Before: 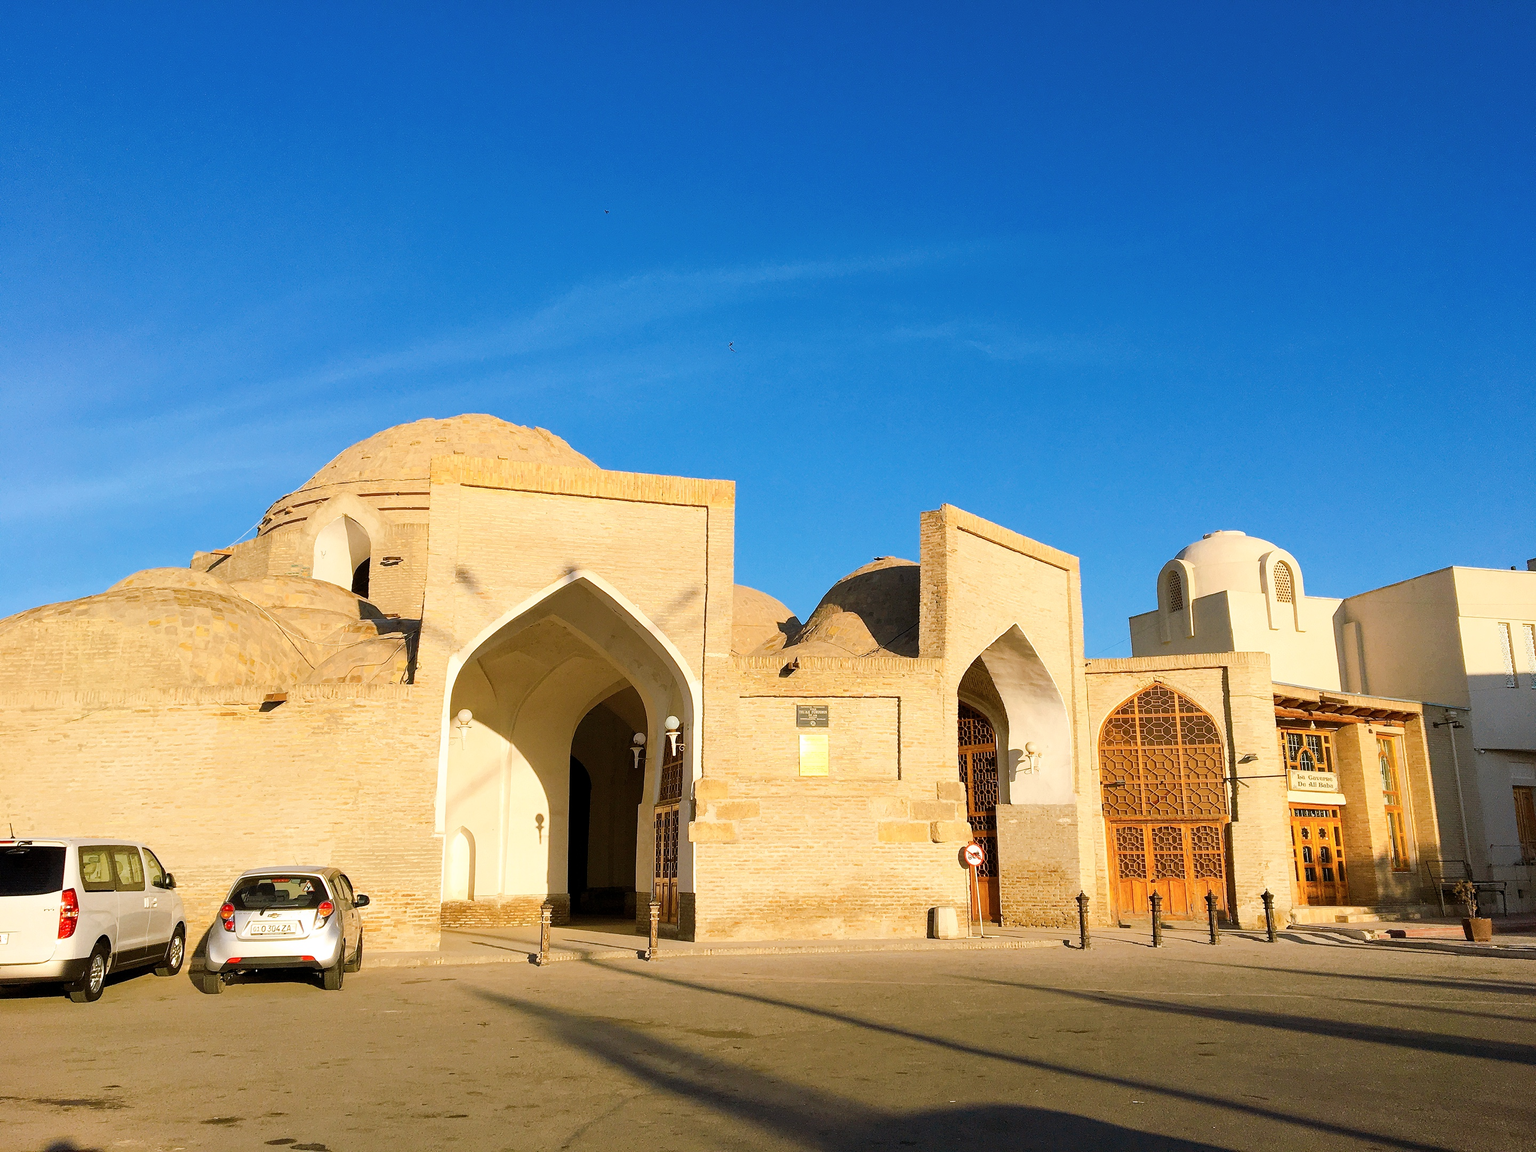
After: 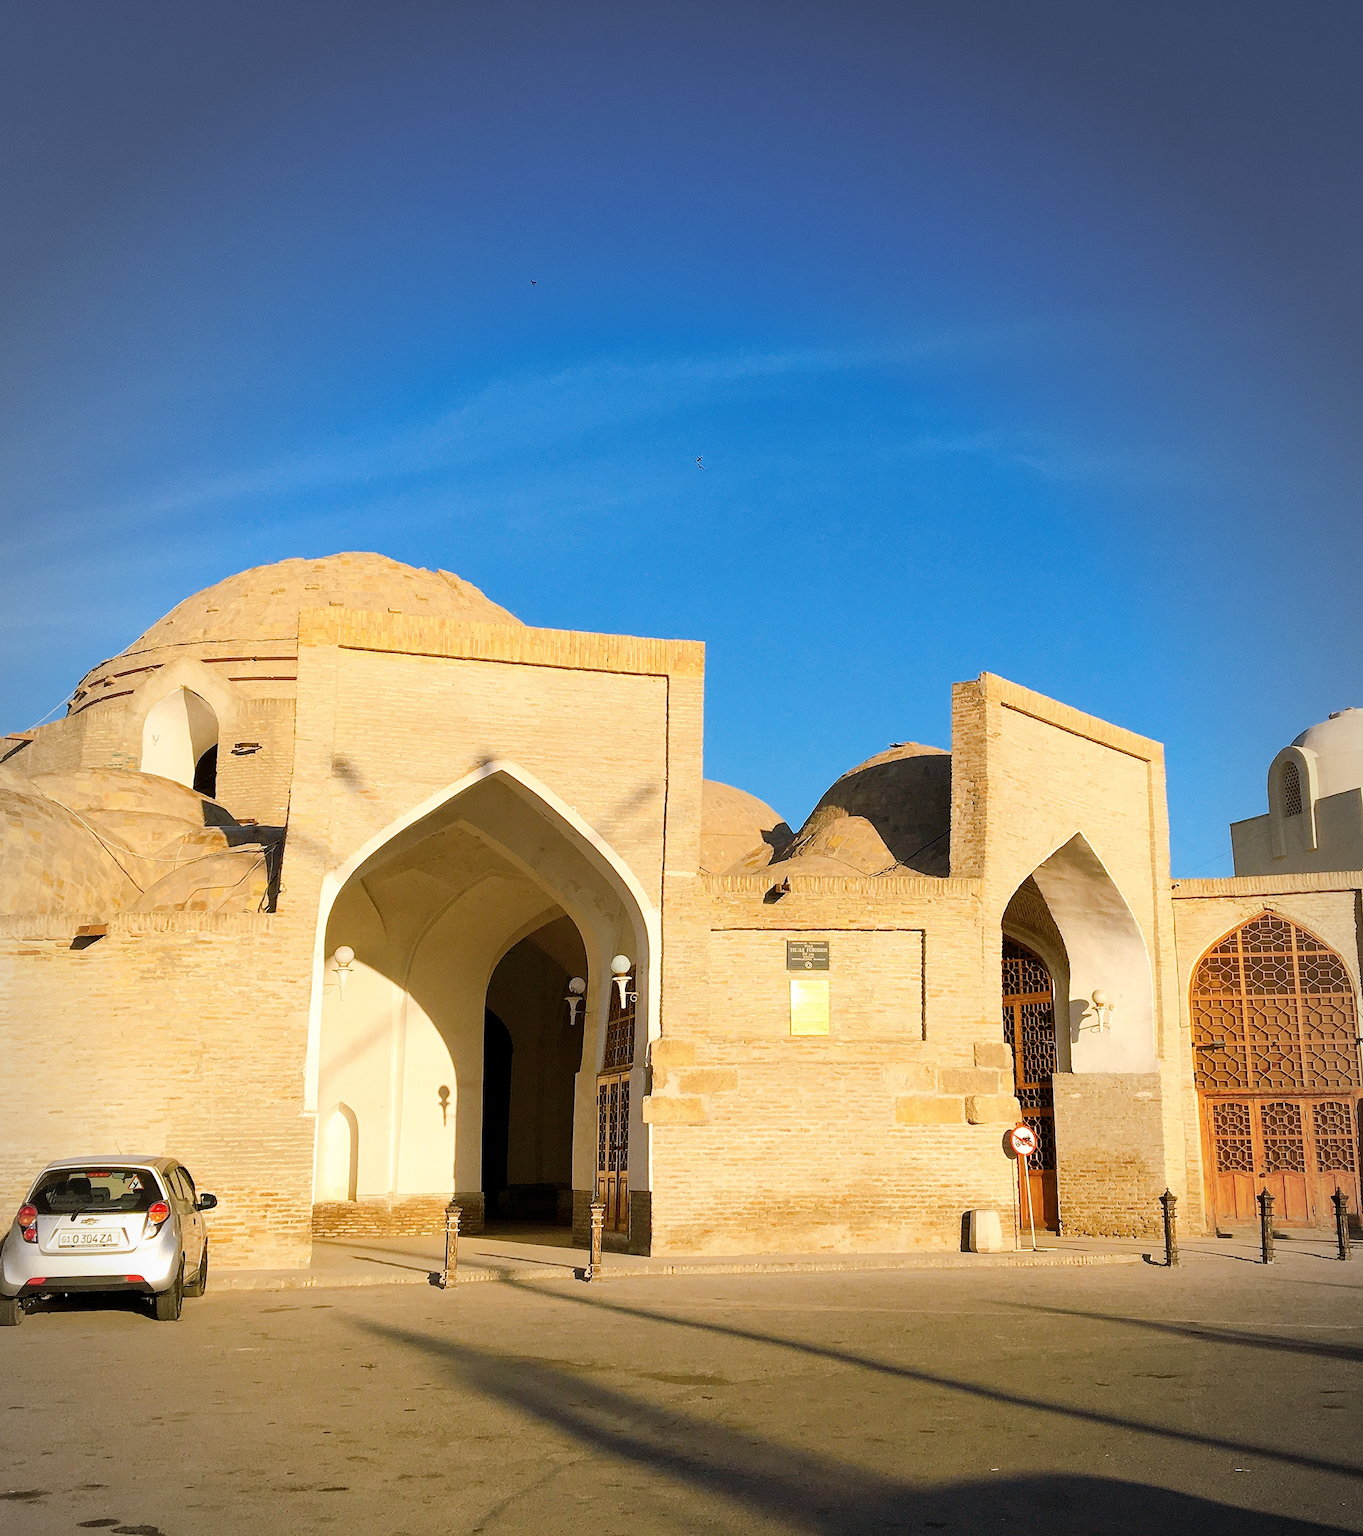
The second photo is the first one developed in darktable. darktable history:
tone equalizer: edges refinement/feathering 500, mask exposure compensation -1.57 EV, preserve details no
crop and rotate: left 13.473%, right 19.938%
vignetting: center (-0.03, 0.244), automatic ratio true
